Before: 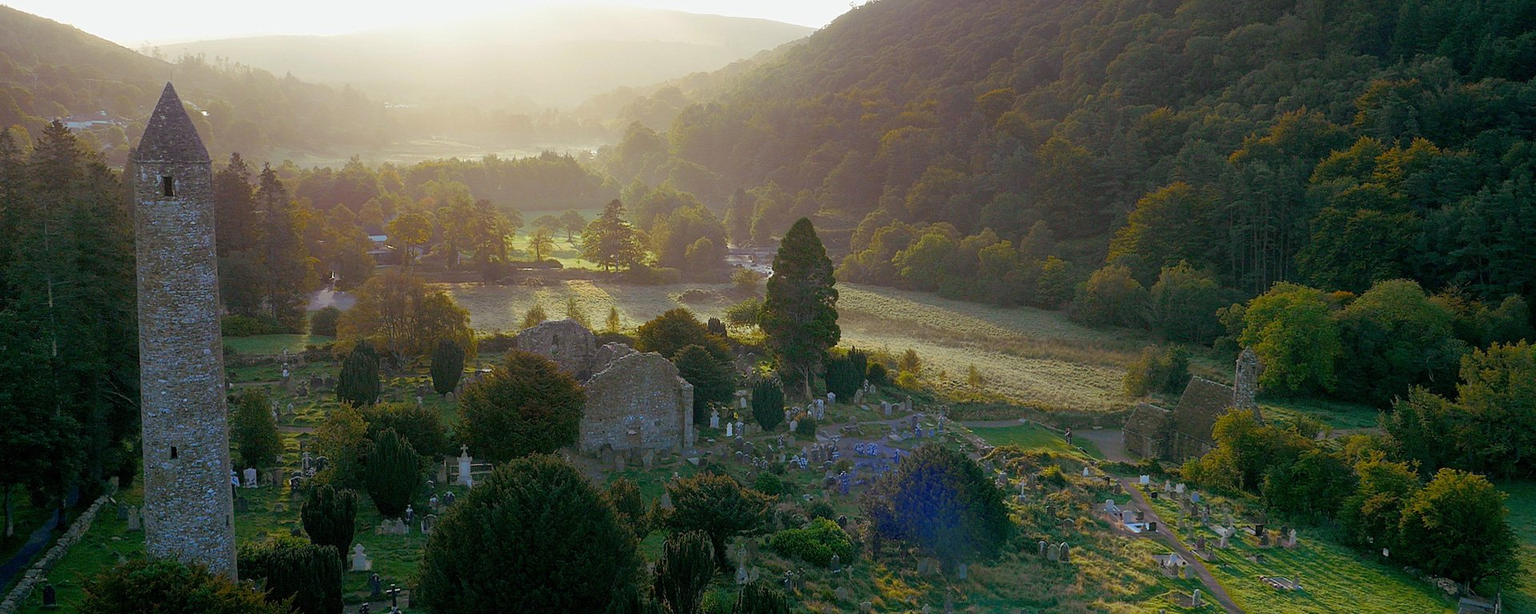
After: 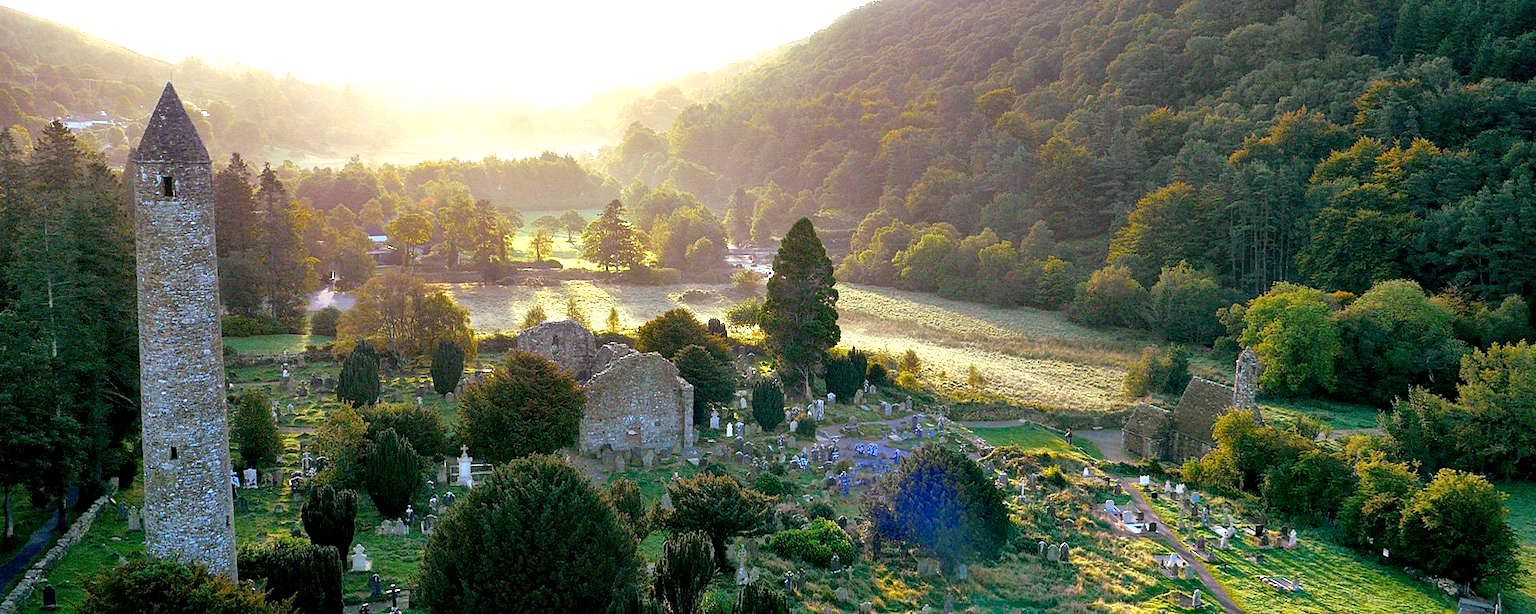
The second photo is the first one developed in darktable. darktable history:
contrast equalizer: y [[0.6 ×6], [0.55 ×6], [0 ×6], [0 ×6], [0 ×6]]
exposure: exposure 1.001 EV, compensate highlight preservation false
